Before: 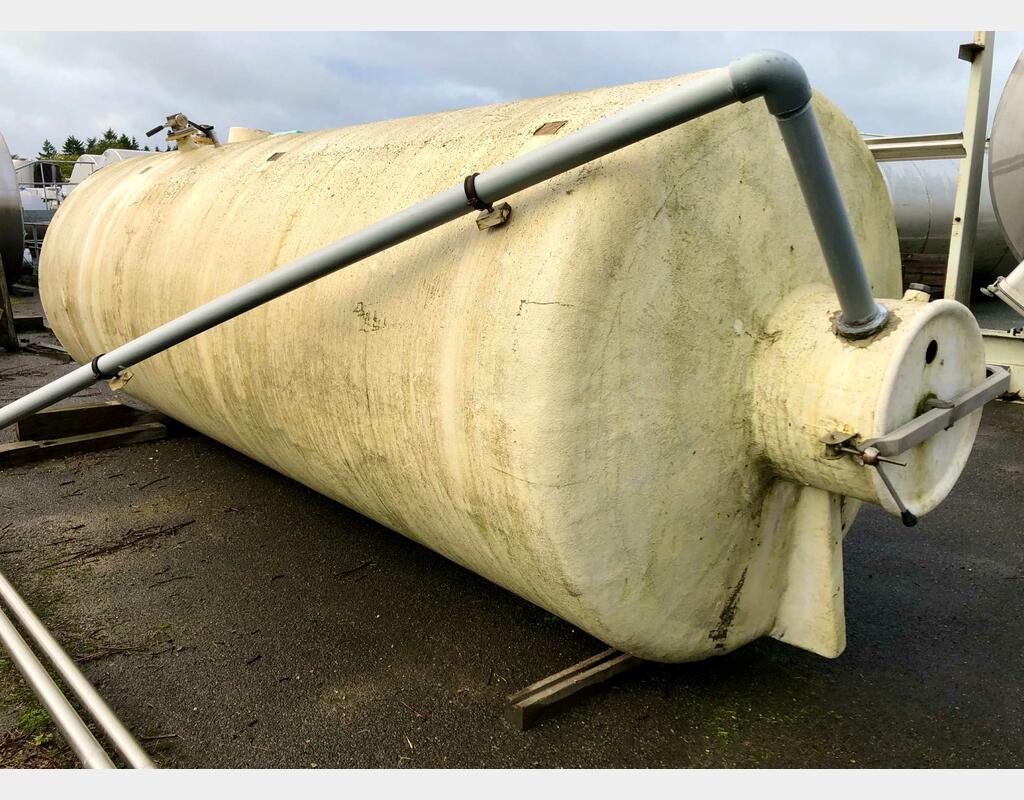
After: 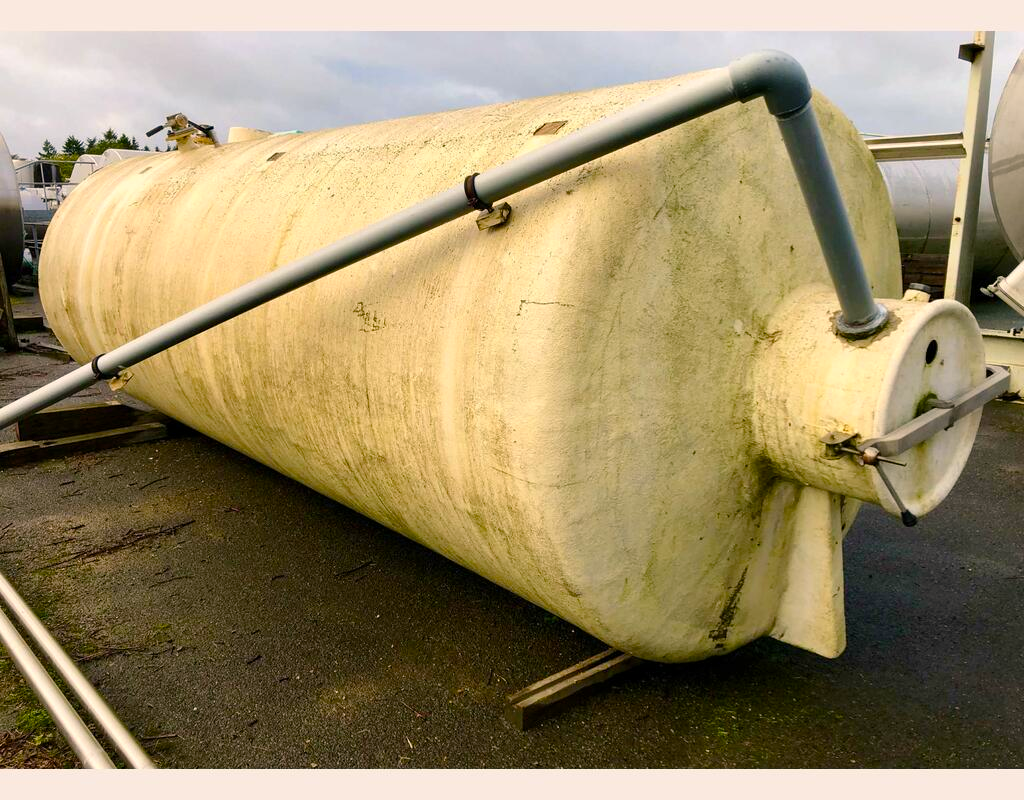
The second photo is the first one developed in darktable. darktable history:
color balance rgb: highlights gain › chroma 2.983%, highlights gain › hue 60.25°, linear chroma grading › global chroma 14.527%, perceptual saturation grading › global saturation 20%, perceptual saturation grading › highlights -25.685%, perceptual saturation grading › shadows 25.173%
